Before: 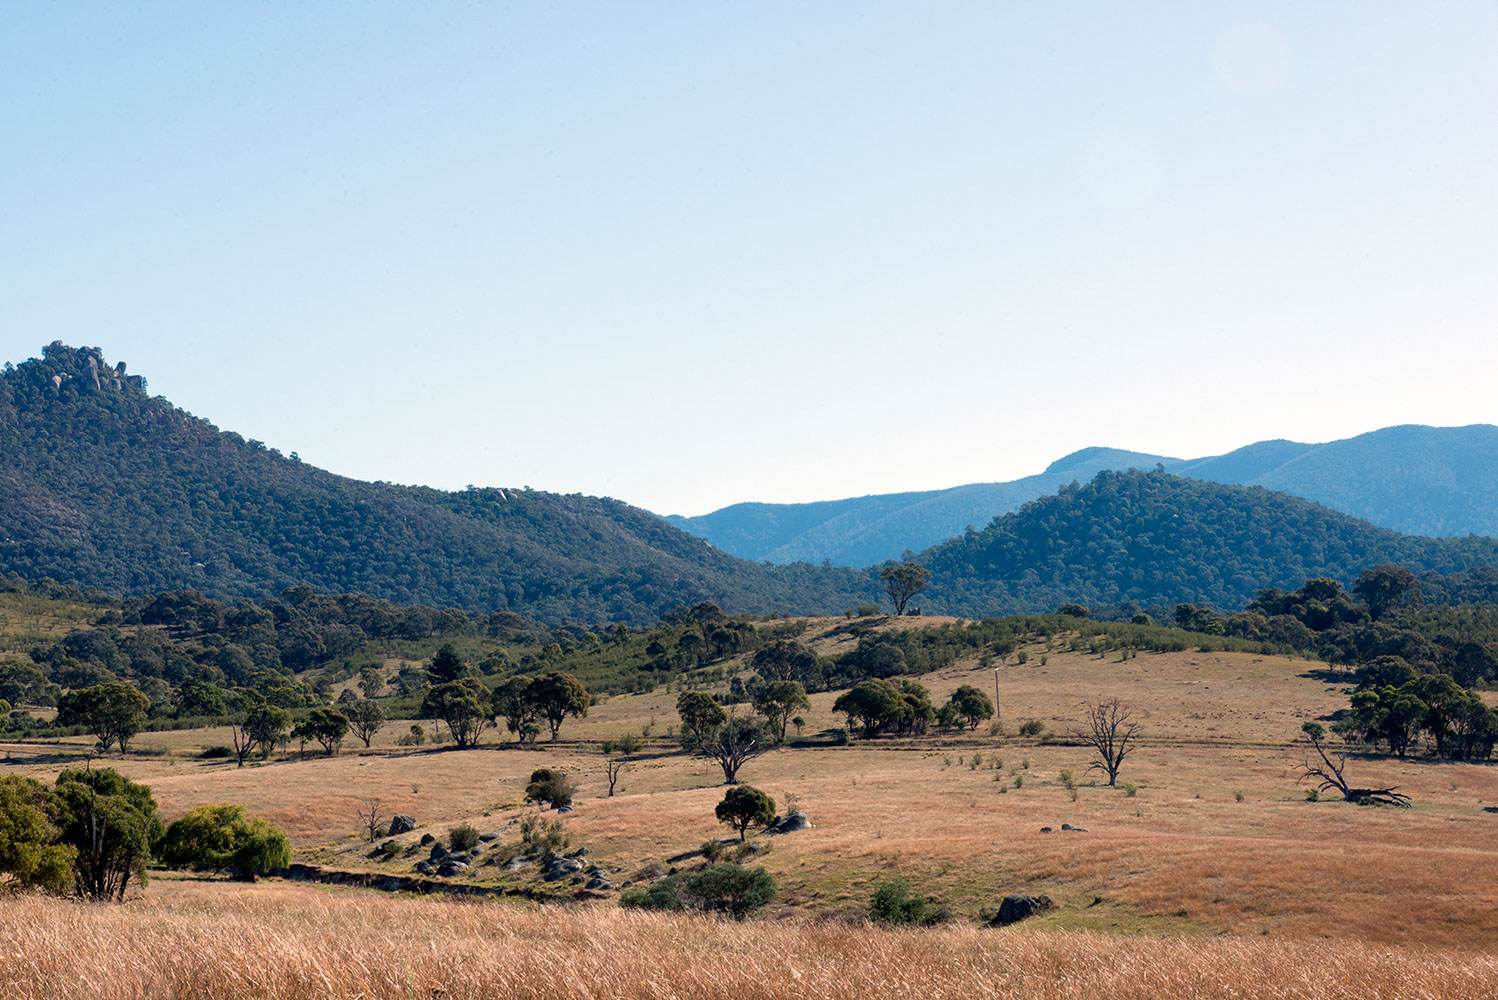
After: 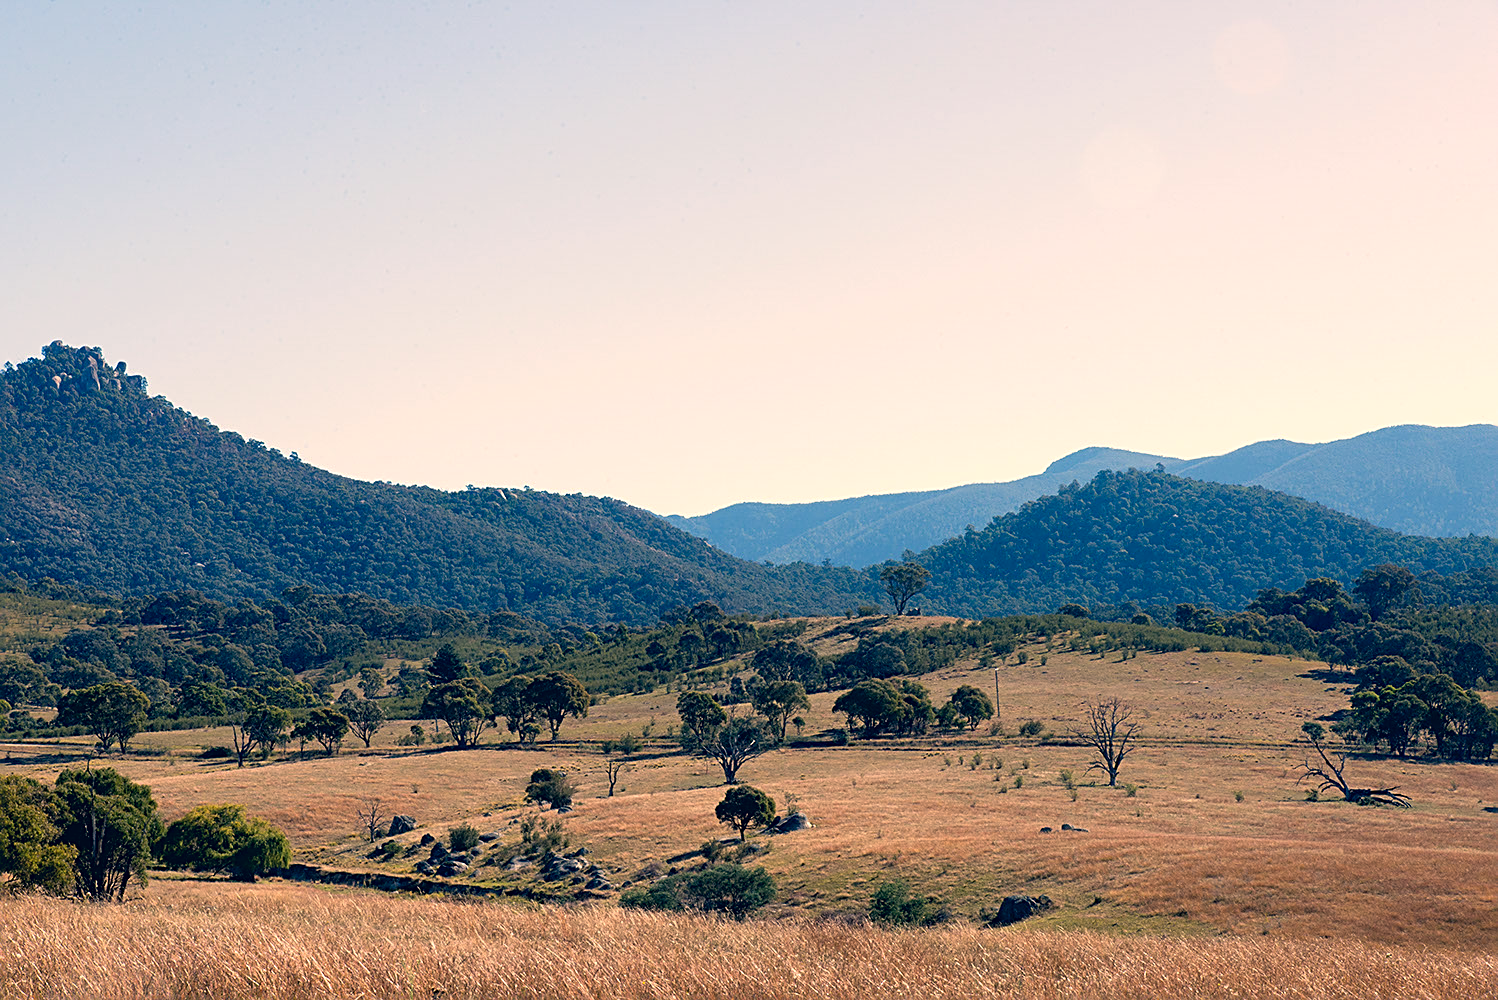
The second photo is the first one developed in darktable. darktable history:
color correction: highlights a* 10.32, highlights b* 14.66, shadows a* -9.59, shadows b* -15.02
sharpen: amount 0.6
